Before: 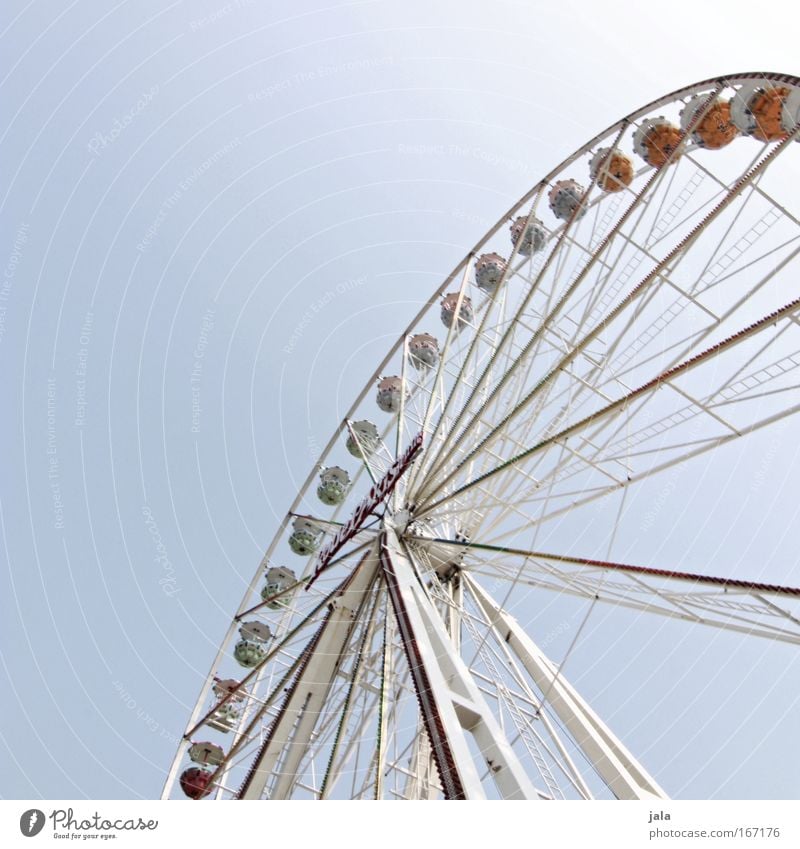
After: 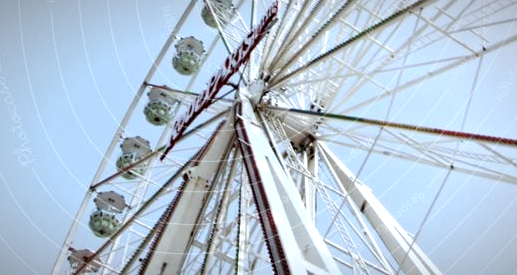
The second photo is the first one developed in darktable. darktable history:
exposure: black level correction 0.005, exposure 0.285 EV, compensate highlight preservation false
vignetting: fall-off radius 59.81%, automatic ratio true, unbound false
crop: left 18.191%, top 50.735%, right 17.155%, bottom 16.847%
color correction: highlights a* -3.82, highlights b* -11.12
